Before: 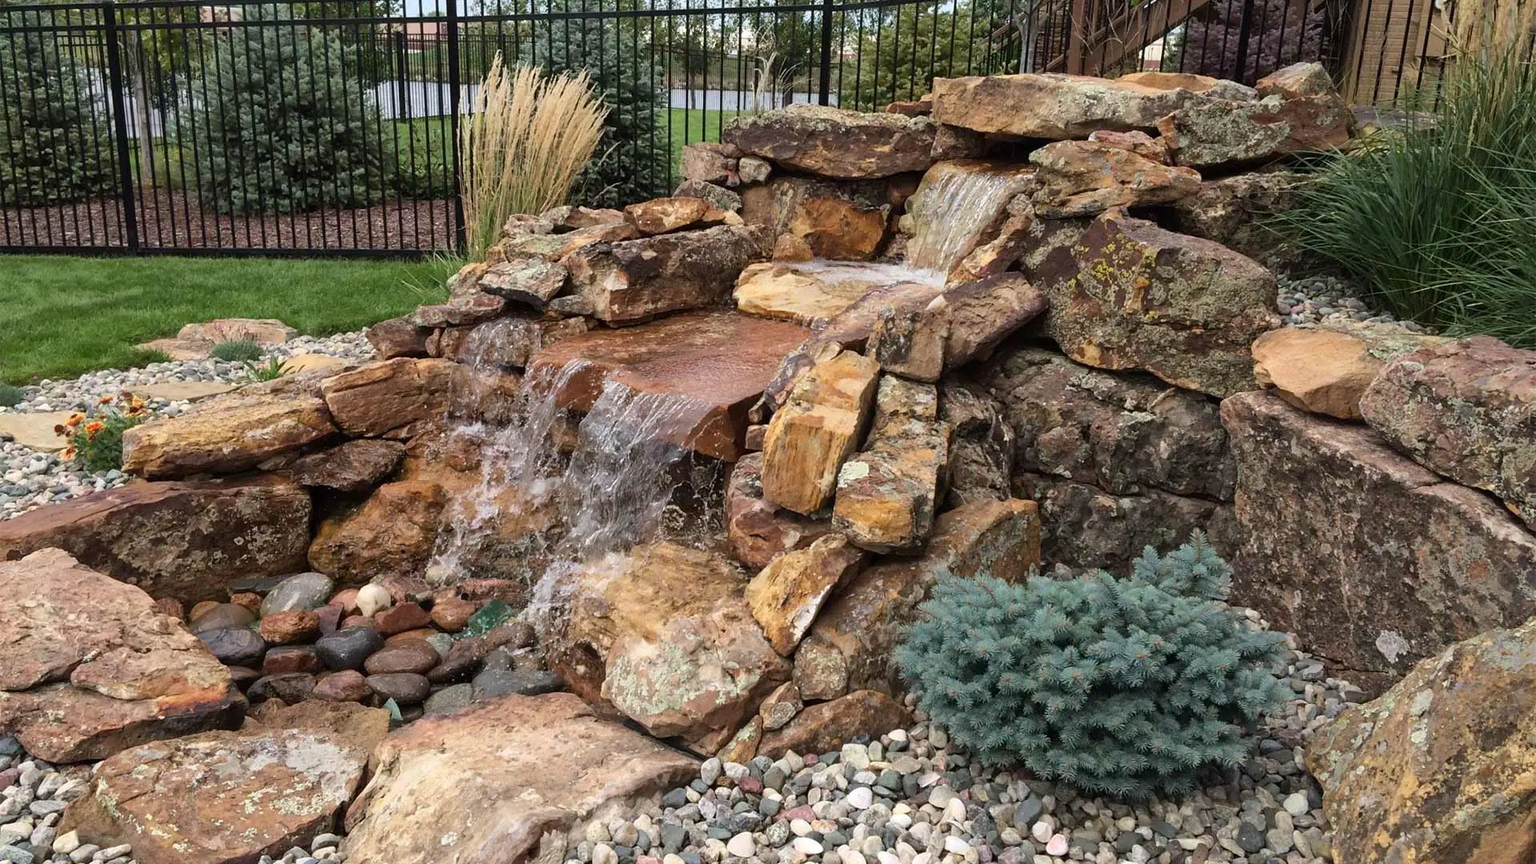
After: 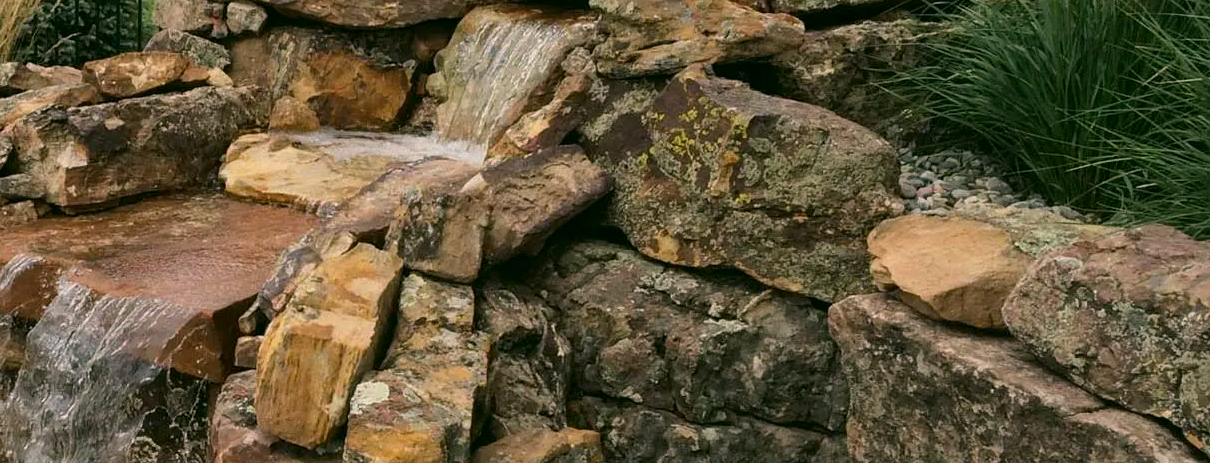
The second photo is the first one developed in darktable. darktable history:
crop: left 36.303%, top 18.056%, right 0.645%, bottom 39.017%
exposure: exposure -0.265 EV, compensate highlight preservation false
color balance rgb: perceptual saturation grading › global saturation 0.476%
color correction: highlights a* 4.04, highlights b* 4.92, shadows a* -8.27, shadows b* 4.7
